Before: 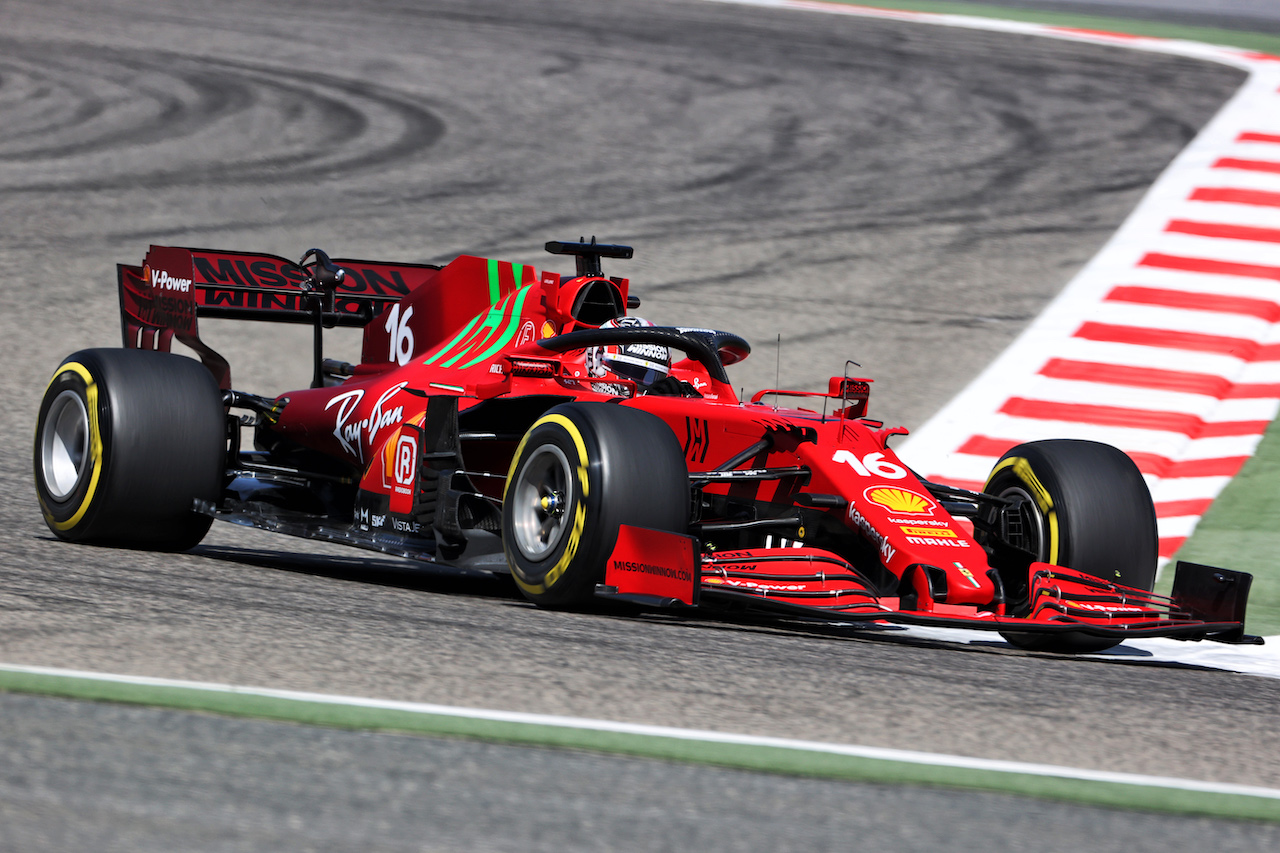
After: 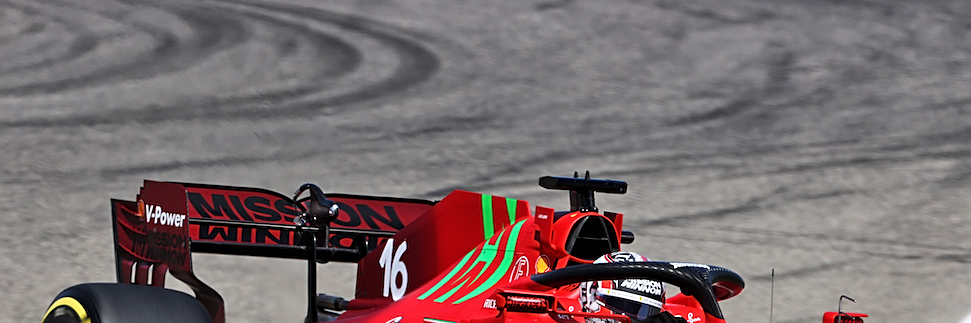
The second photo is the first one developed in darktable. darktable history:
crop: left 0.54%, top 7.645%, right 23.585%, bottom 54.471%
sharpen: on, module defaults
exposure: compensate exposure bias true, compensate highlight preservation false
